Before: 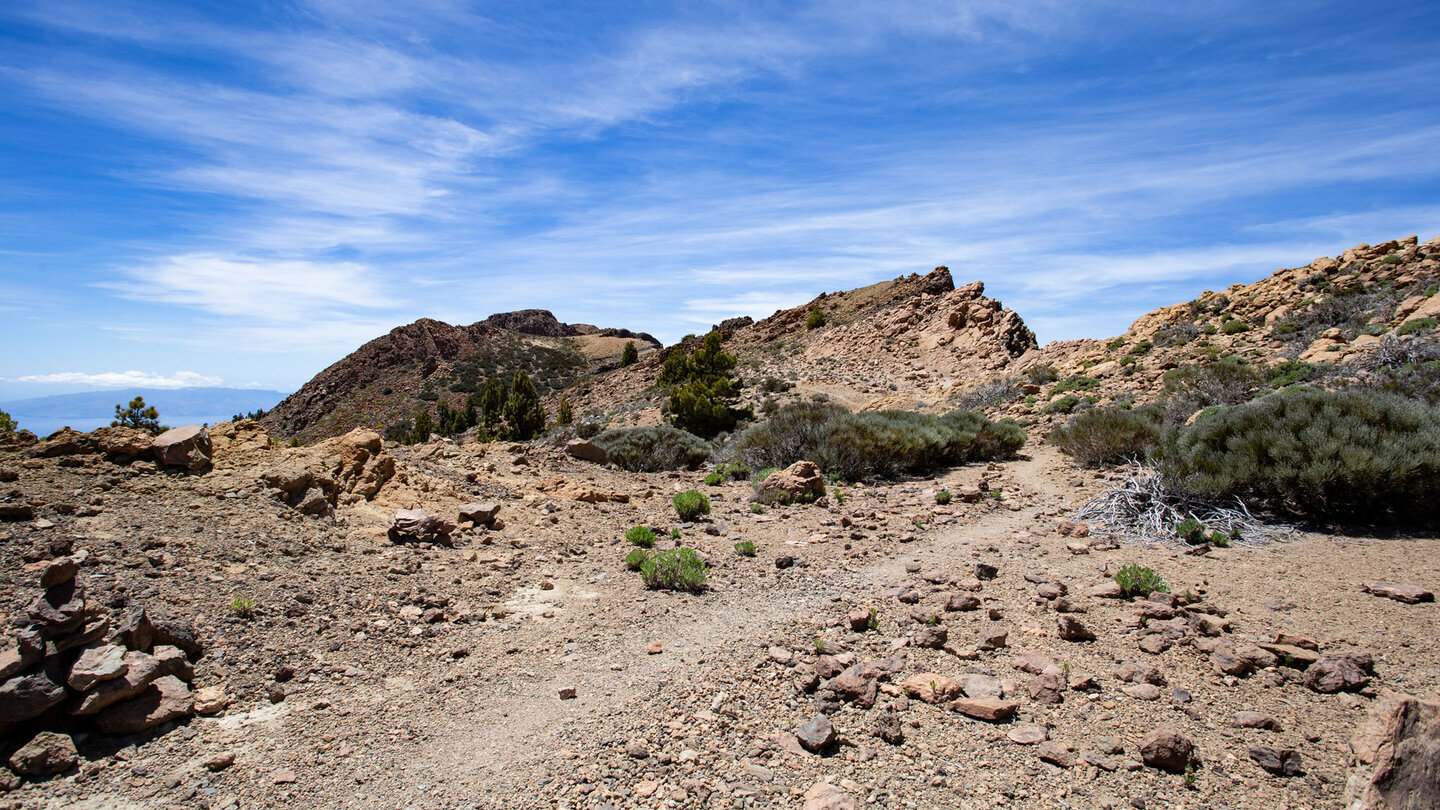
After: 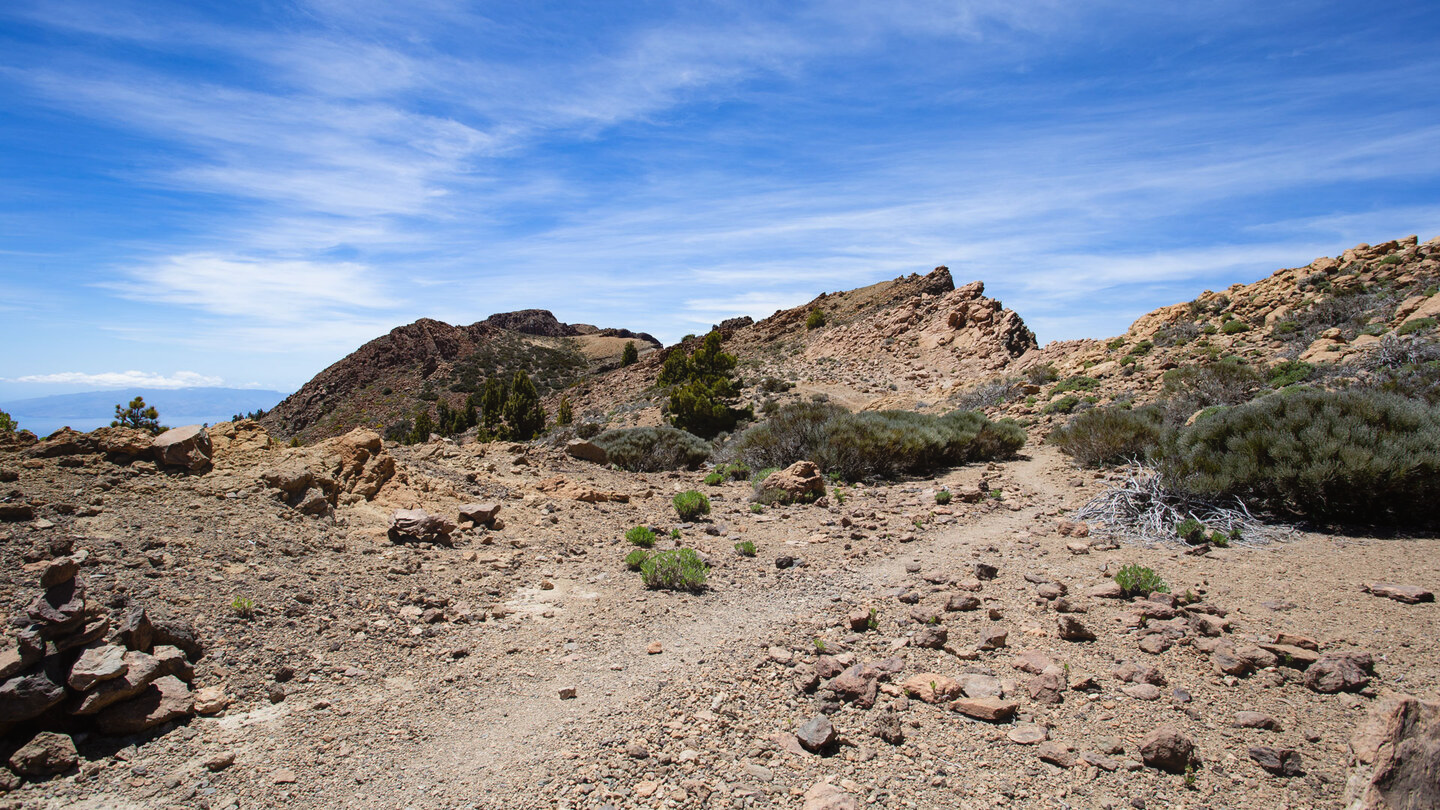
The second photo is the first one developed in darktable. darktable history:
contrast equalizer: octaves 7, y [[0.6 ×6], [0.55 ×6], [0 ×6], [0 ×6], [0 ×6]], mix -0.295
